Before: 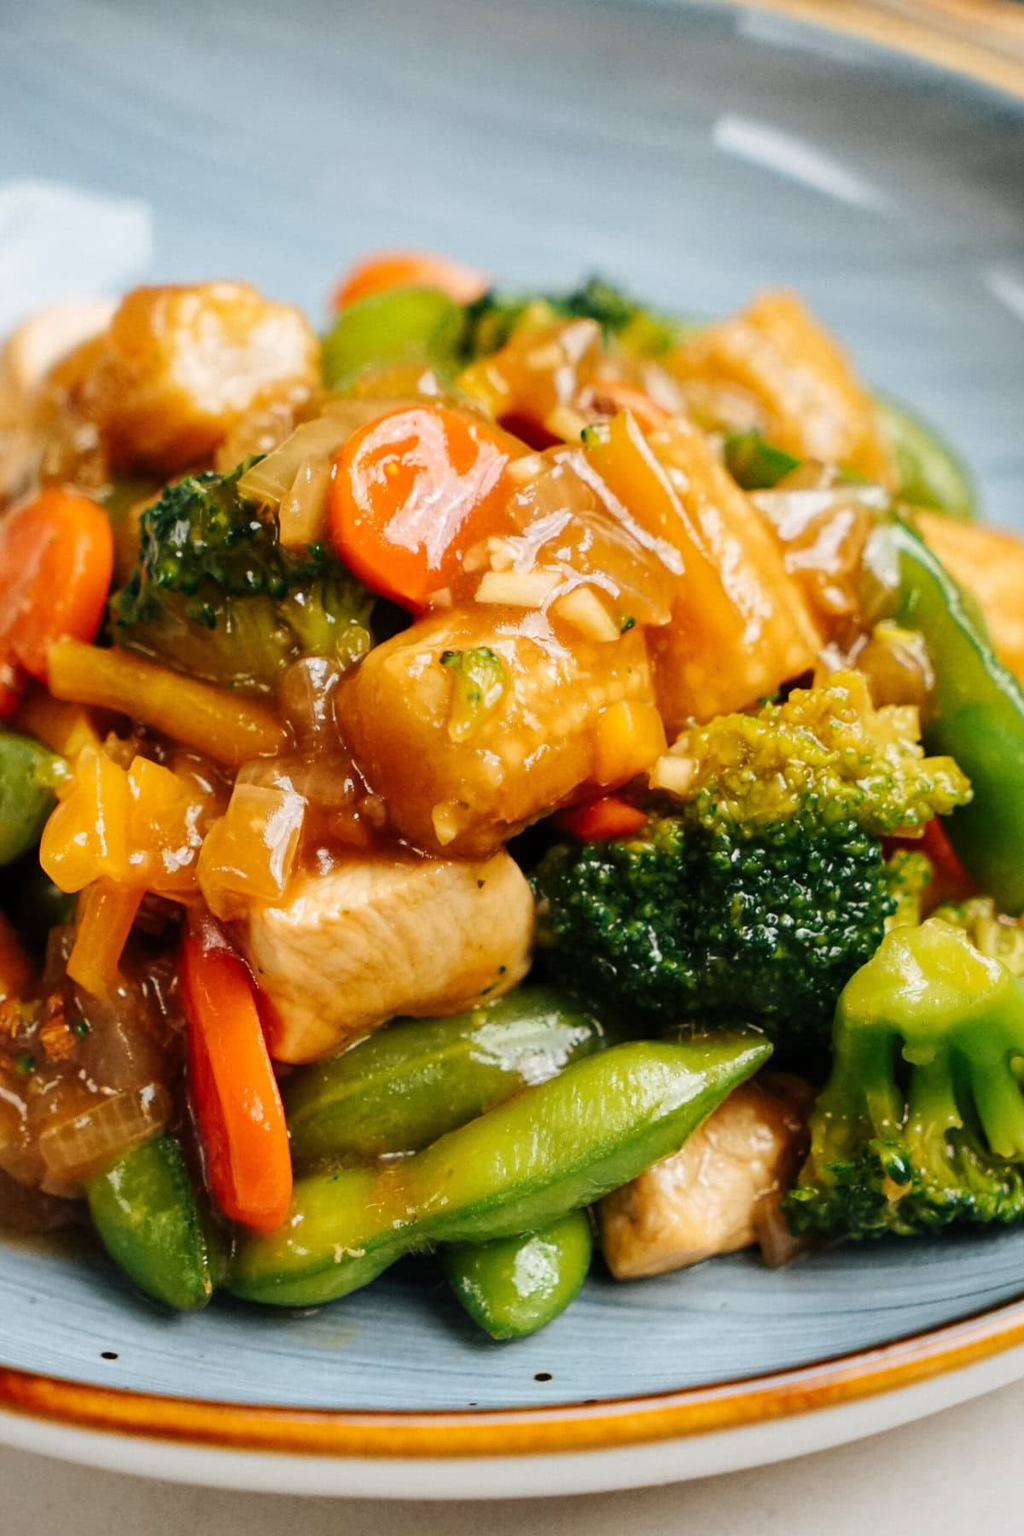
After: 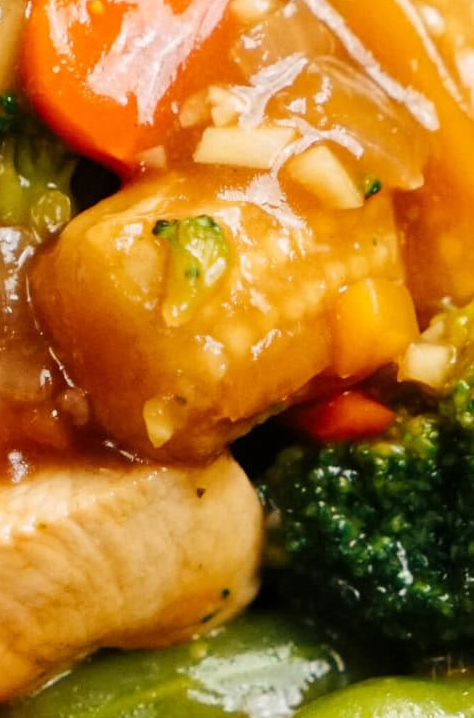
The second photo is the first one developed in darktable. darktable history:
exposure: exposure -0.004 EV, compensate highlight preservation false
crop: left 30.262%, top 30.186%, right 30.173%, bottom 29.914%
